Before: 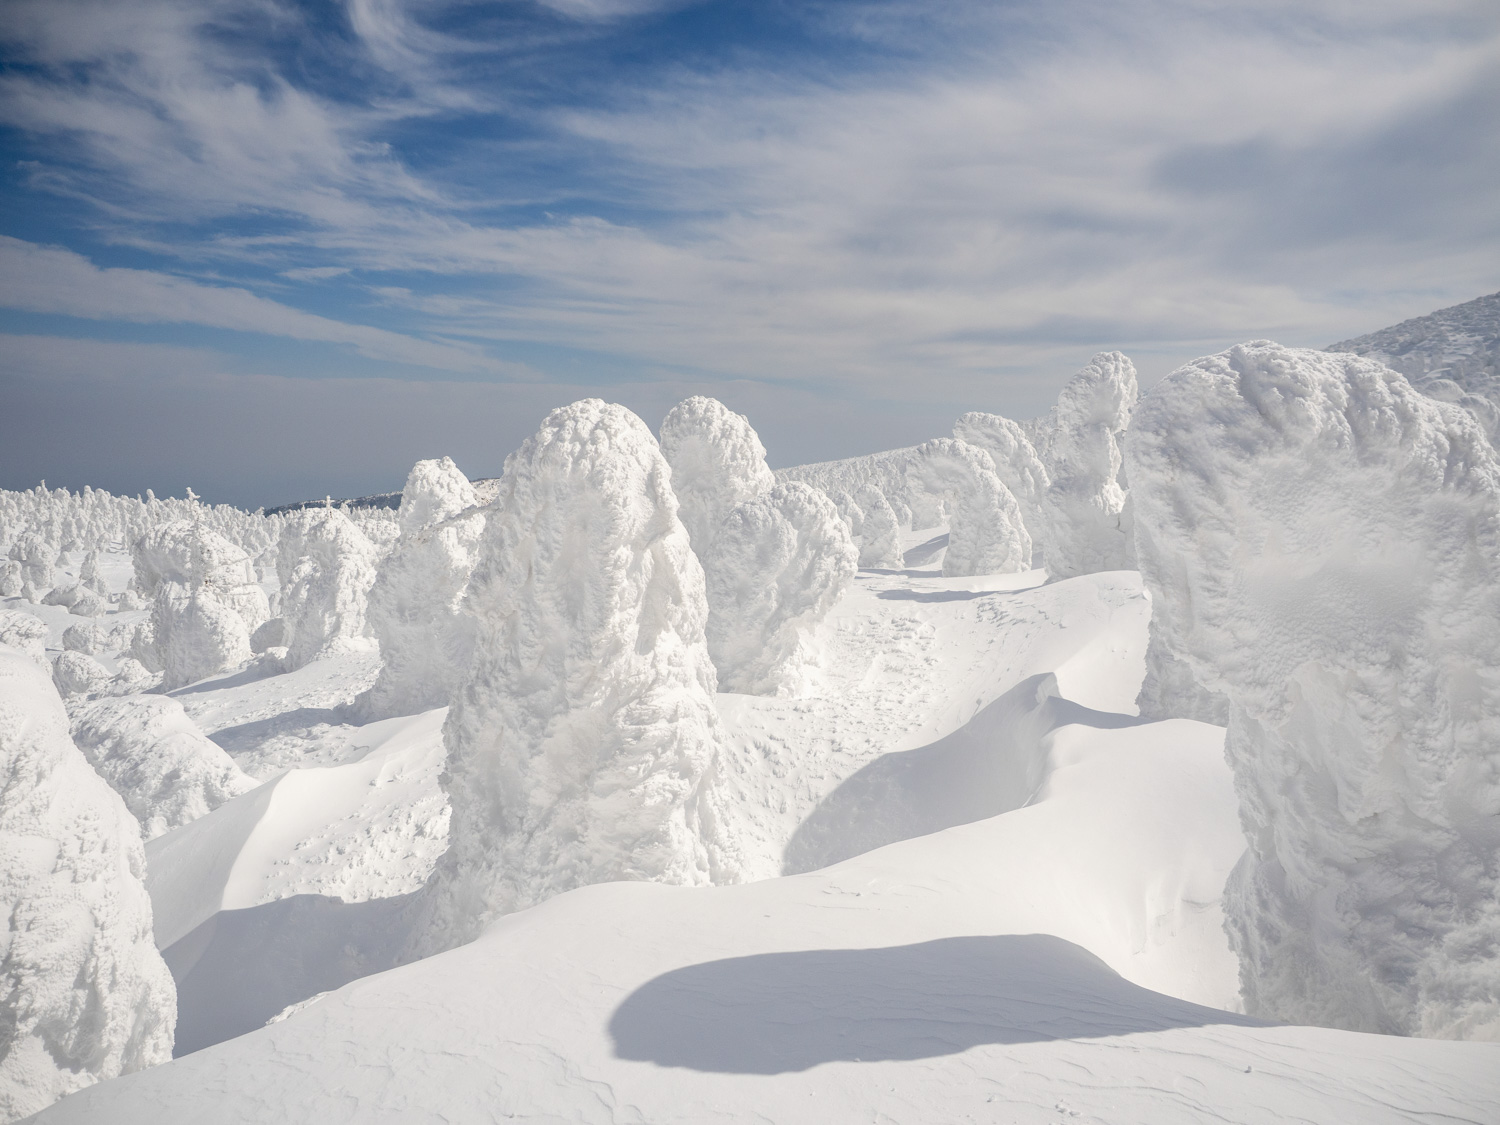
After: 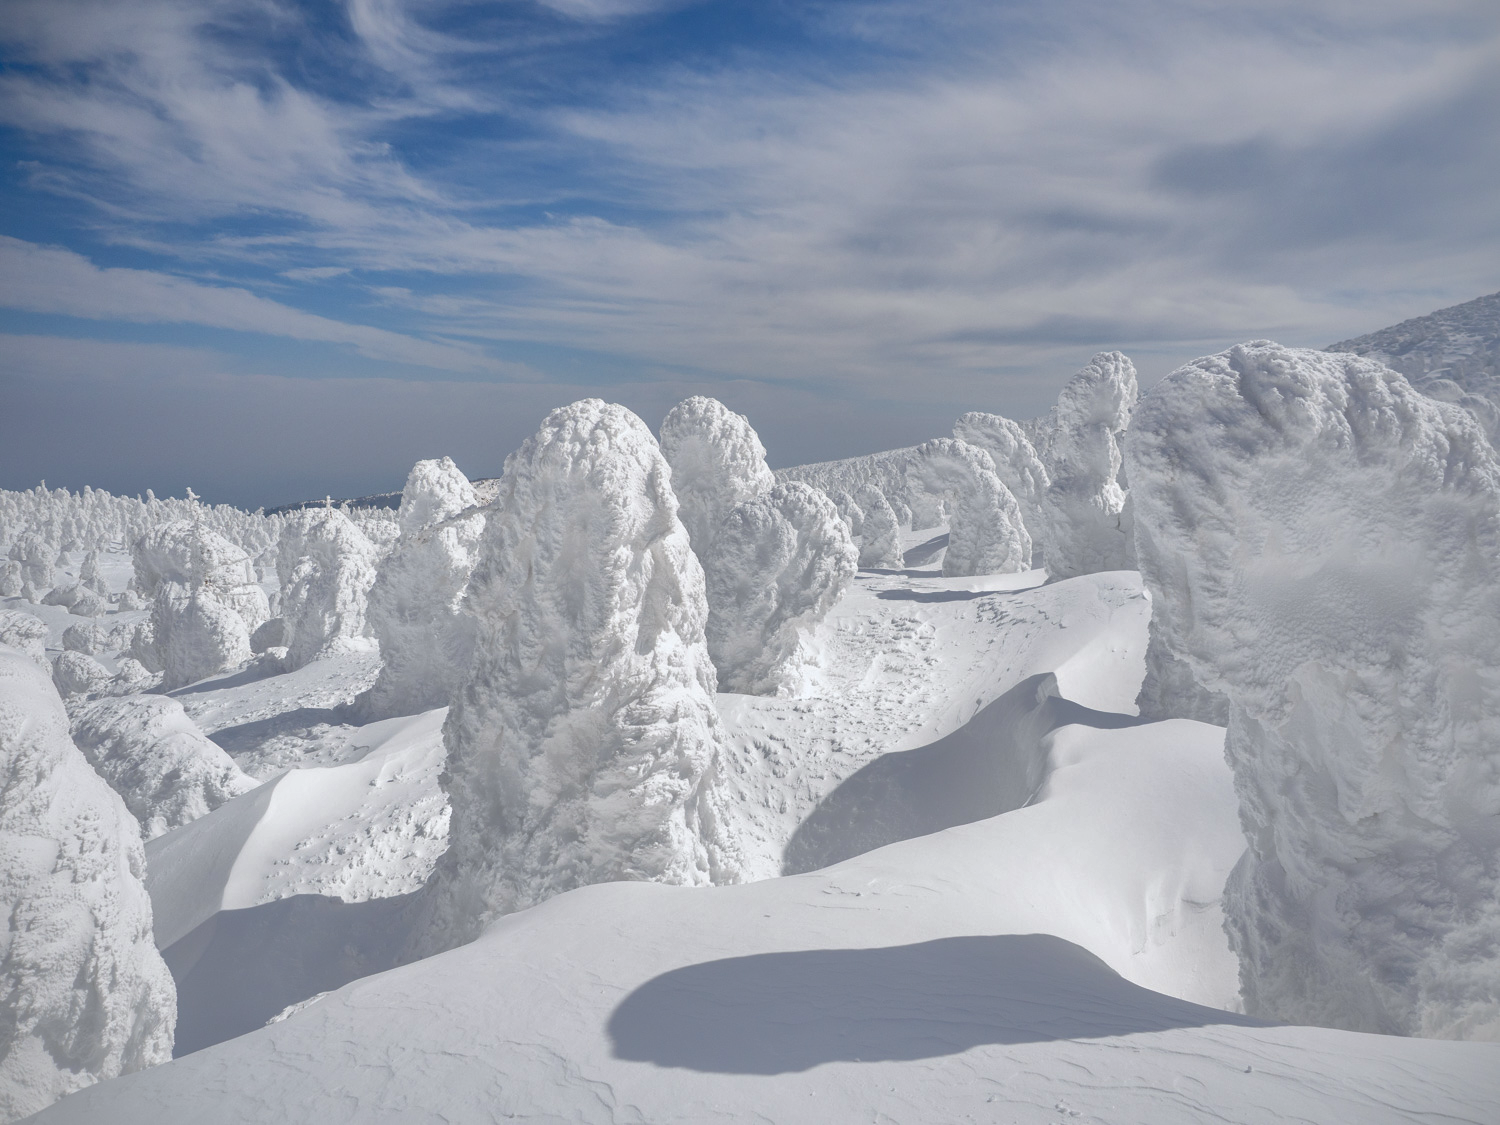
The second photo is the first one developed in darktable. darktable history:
white balance: red 0.98, blue 1.034
shadows and highlights: shadows 60, highlights -60
